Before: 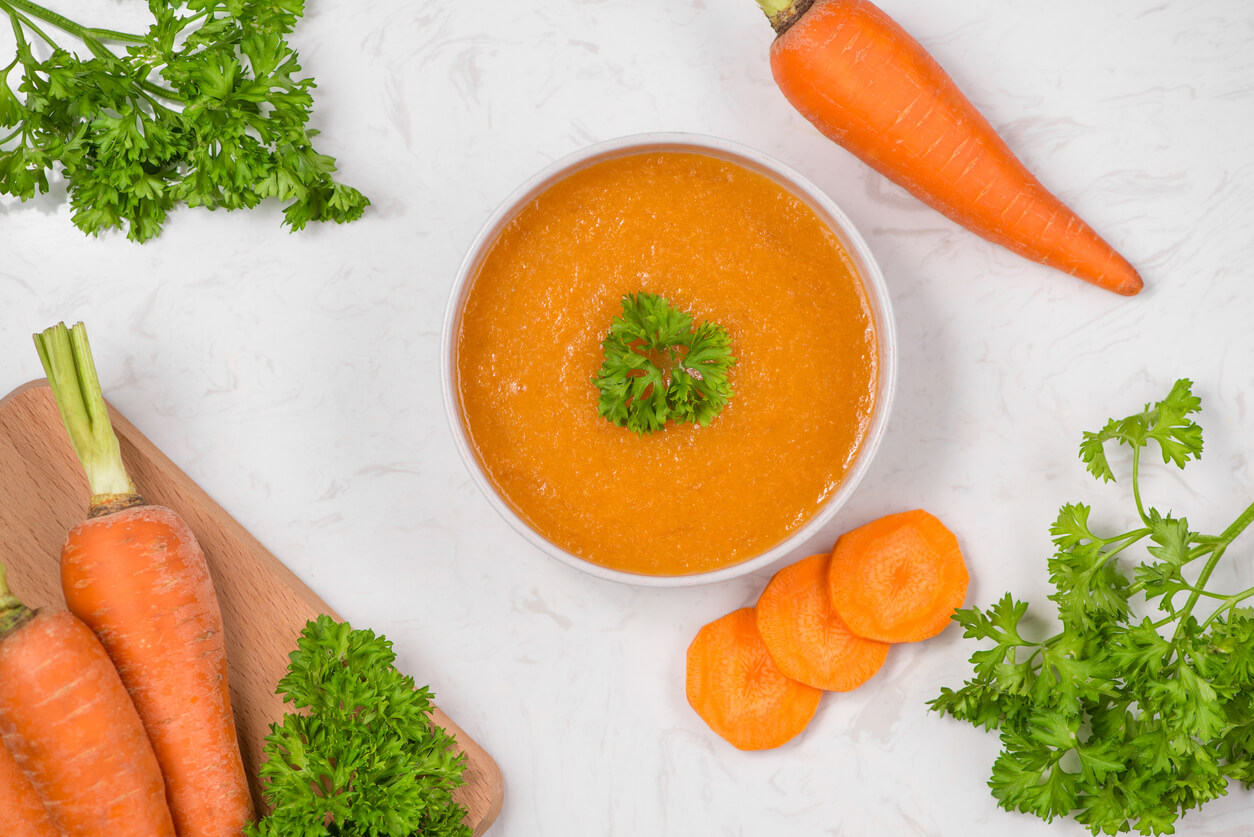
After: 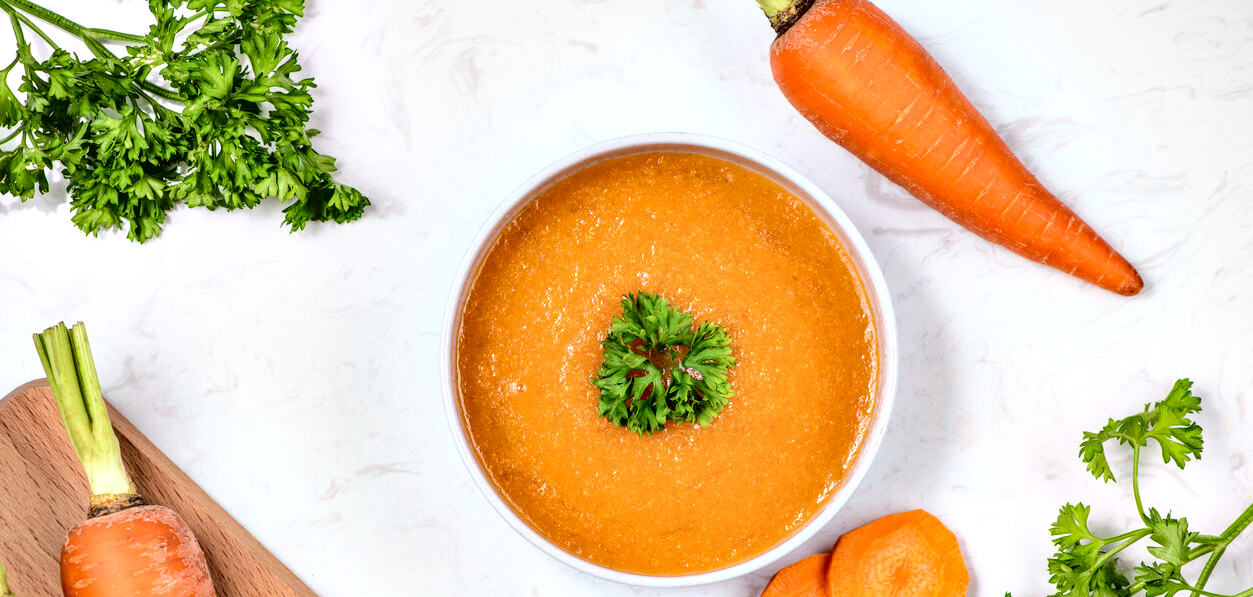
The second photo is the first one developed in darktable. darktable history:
crop: bottom 28.643%
contrast equalizer: y [[0.6 ×6], [0.55 ×6], [0 ×6], [0 ×6], [0 ×6]]
local contrast: on, module defaults
tone curve: curves: ch0 [(0, 0) (0.003, 0.003) (0.011, 0.005) (0.025, 0.008) (0.044, 0.012) (0.069, 0.02) (0.1, 0.031) (0.136, 0.047) (0.177, 0.088) (0.224, 0.141) (0.277, 0.222) (0.335, 0.32) (0.399, 0.422) (0.468, 0.523) (0.543, 0.623) (0.623, 0.716) (0.709, 0.796) (0.801, 0.878) (0.898, 0.957) (1, 1)], color space Lab, independent channels, preserve colors none
